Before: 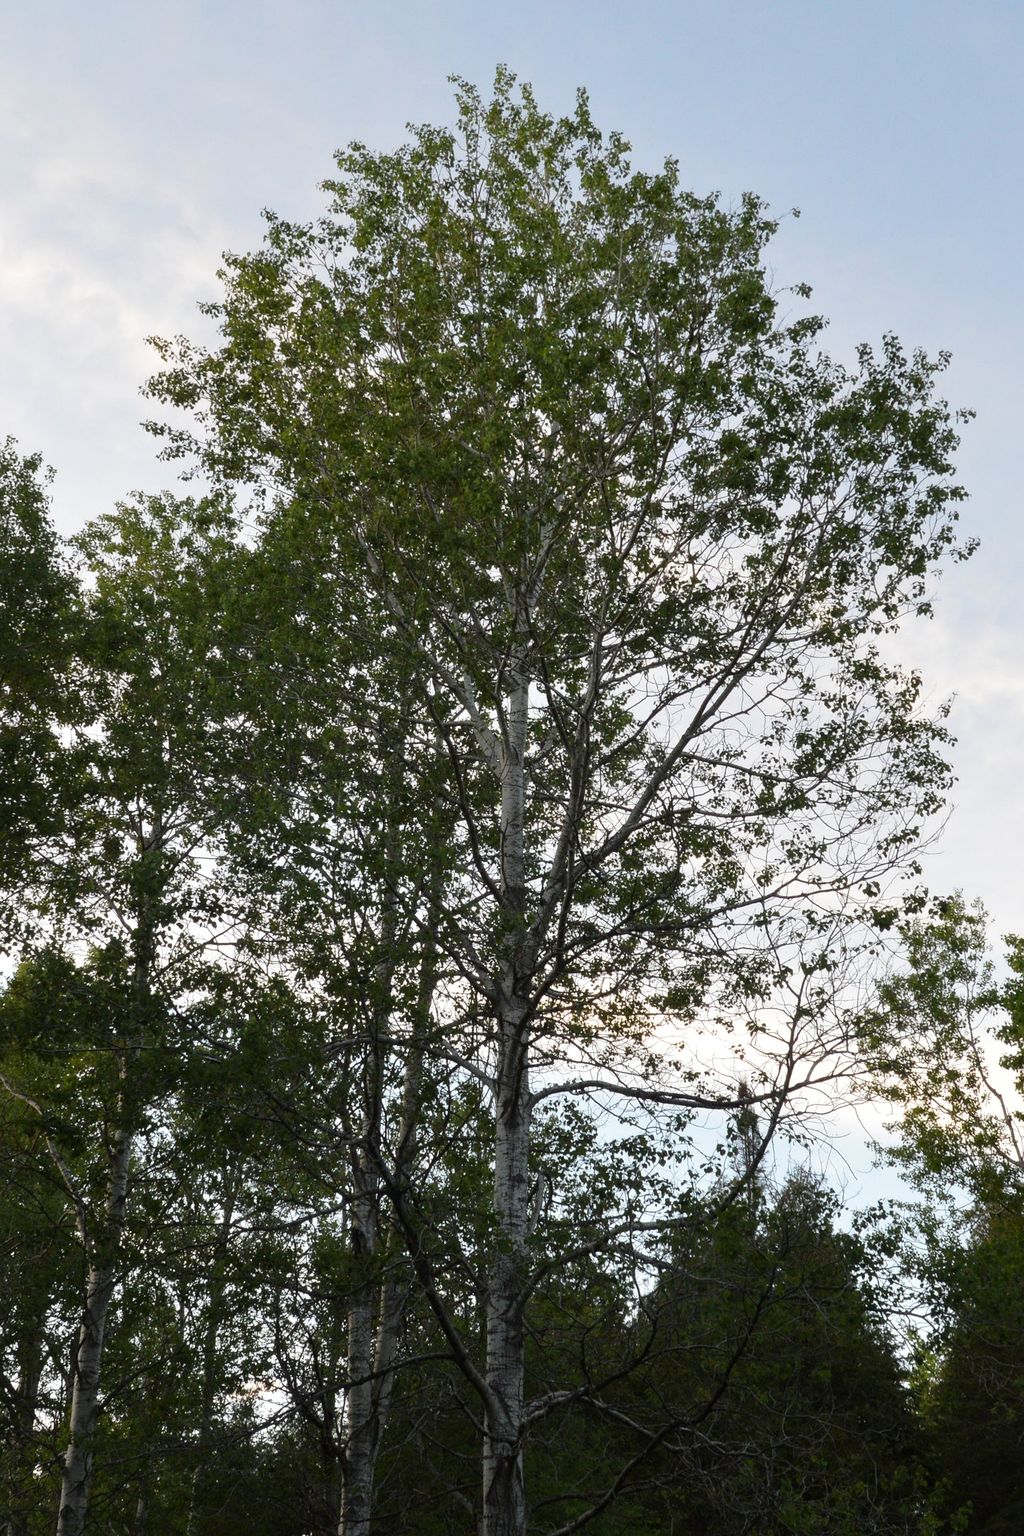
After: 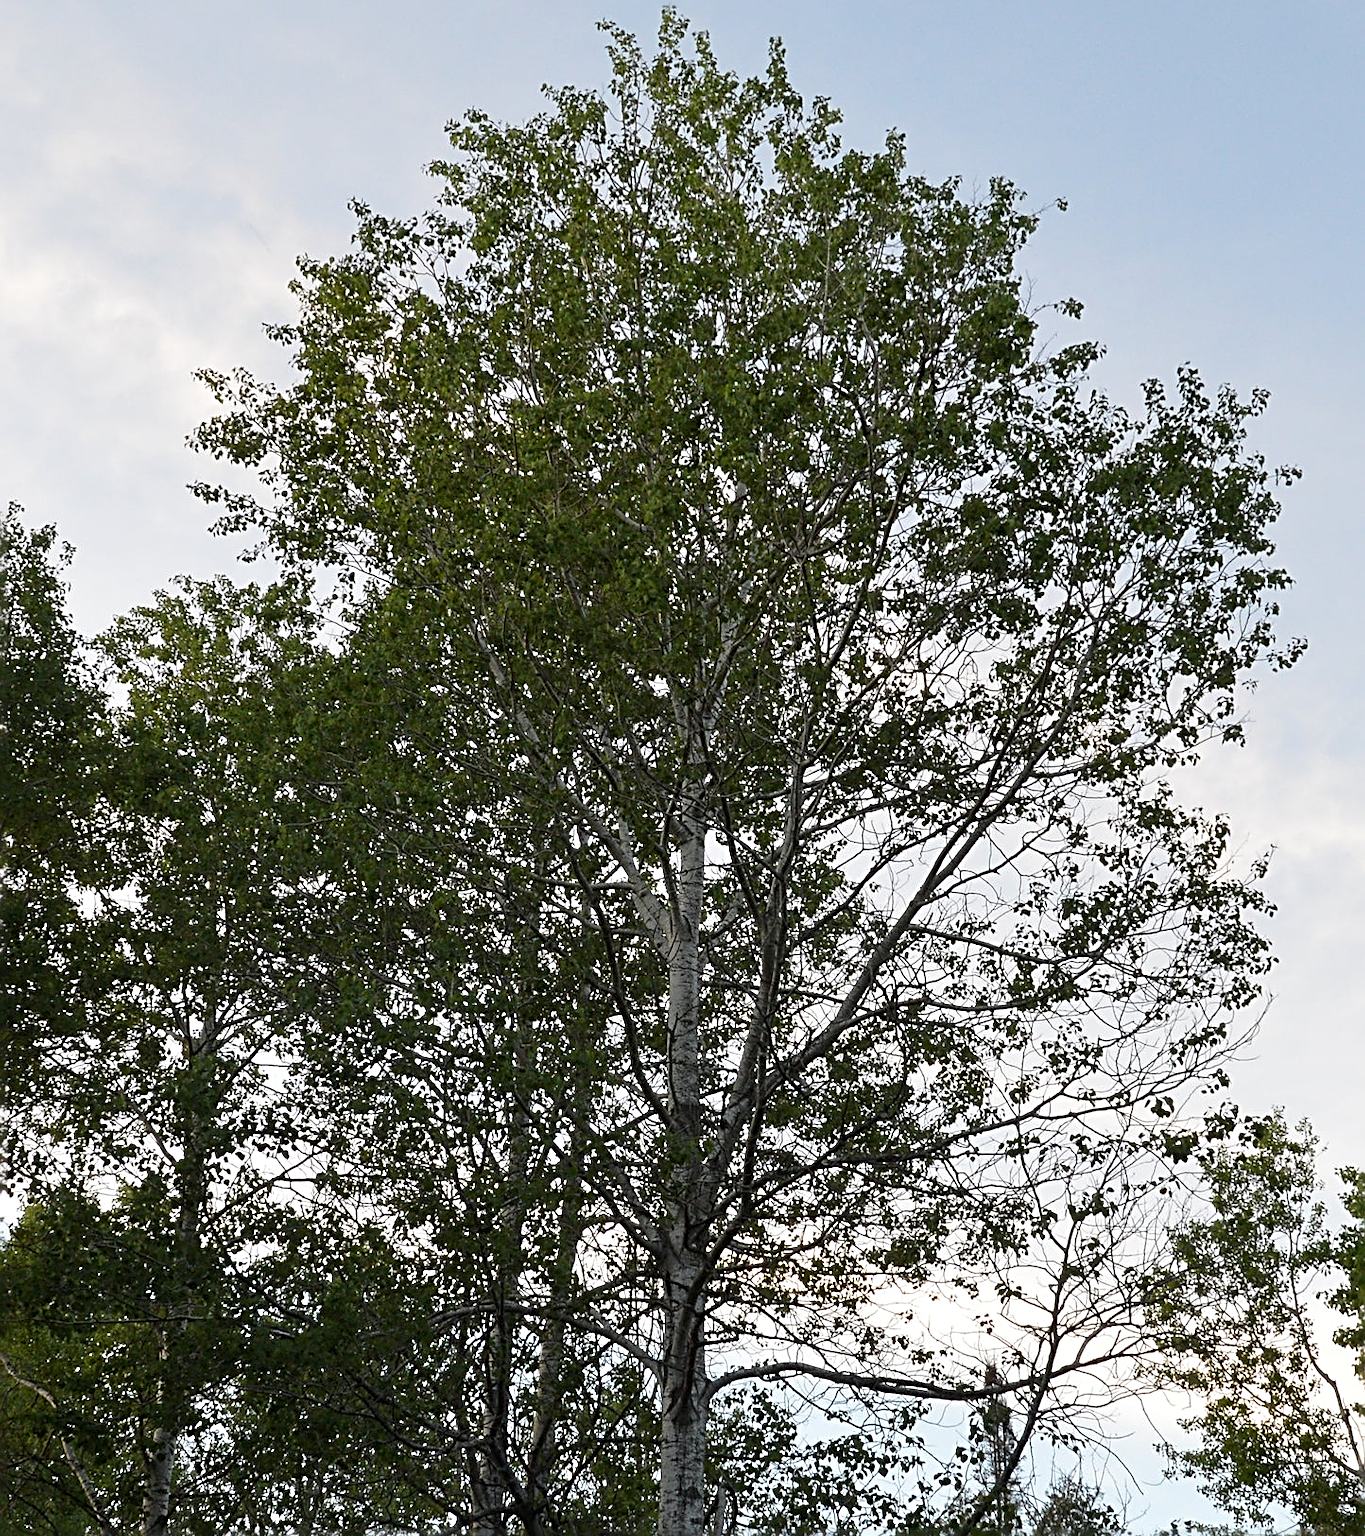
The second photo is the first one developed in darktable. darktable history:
crop: top 3.909%, bottom 21.128%
exposure: compensate highlight preservation false
sharpen: radius 2.984, amount 0.765
